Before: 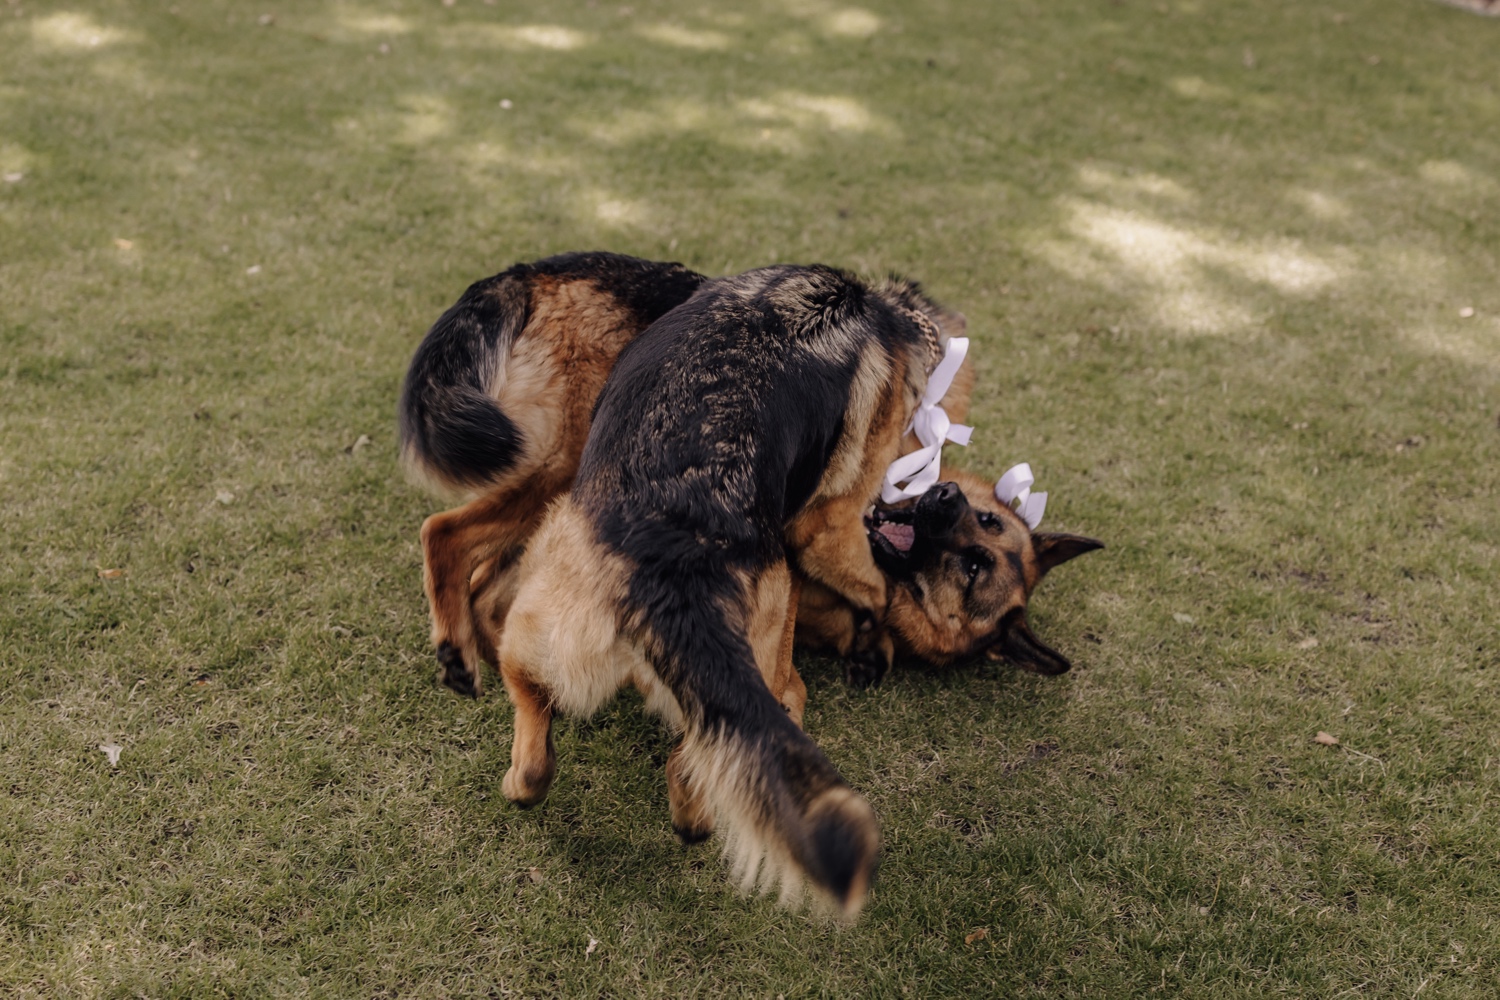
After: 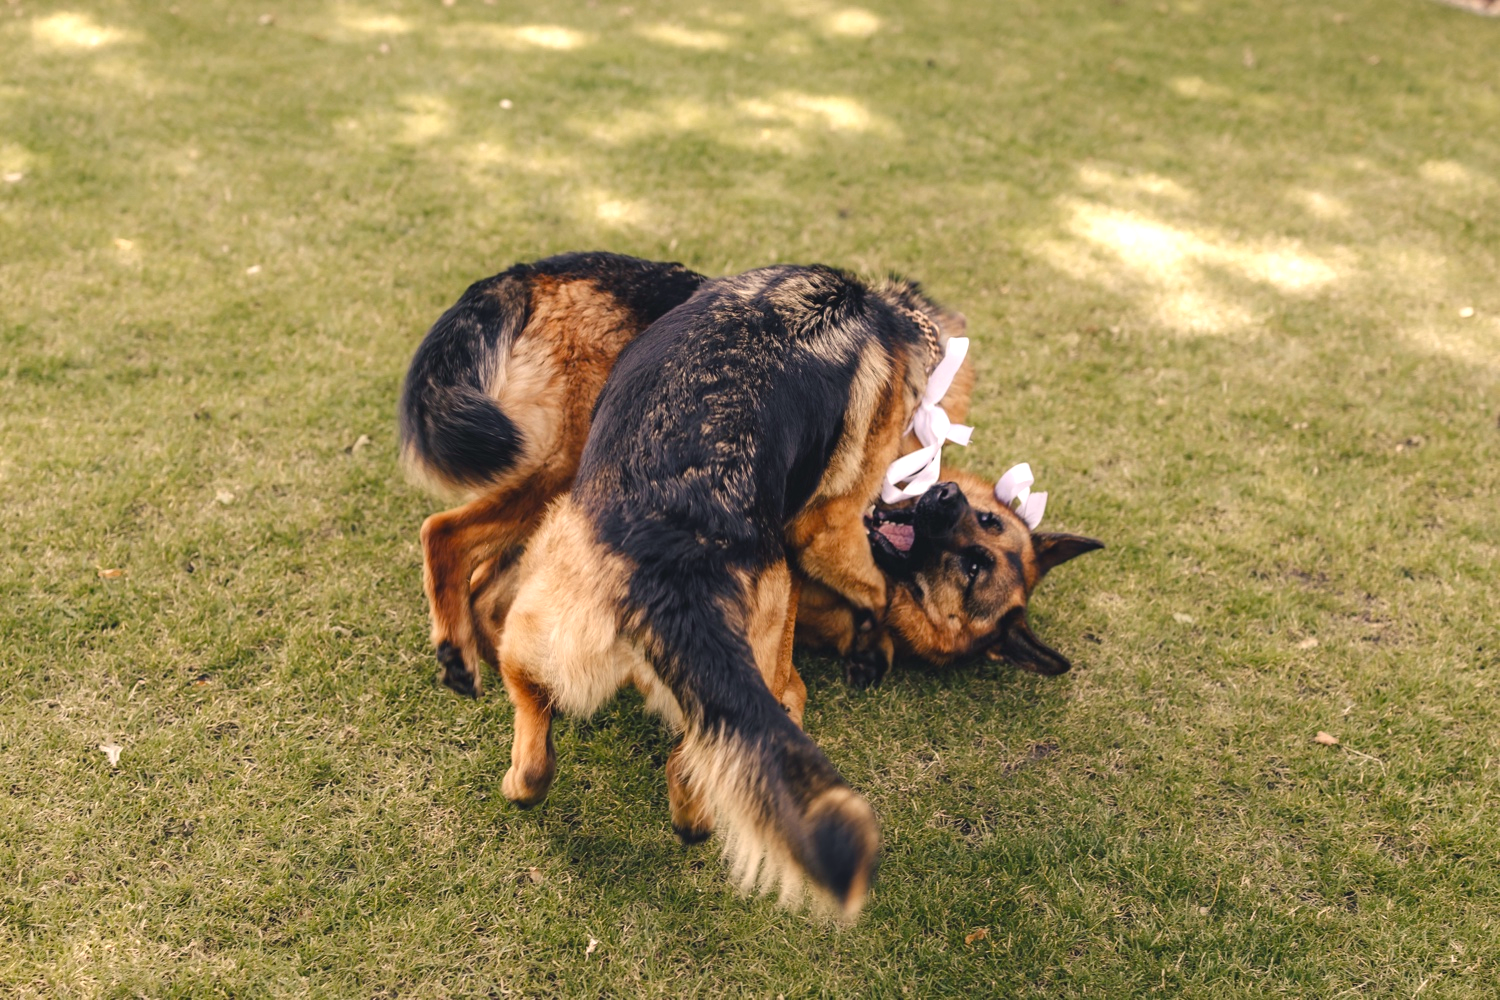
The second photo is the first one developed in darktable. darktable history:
color balance rgb: shadows lift › chroma 2%, shadows lift › hue 219.6°, power › hue 313.2°, highlights gain › chroma 3%, highlights gain › hue 75.6°, global offset › luminance 0.5%, perceptual saturation grading › global saturation 15.33%, perceptual saturation grading › highlights -19.33%, perceptual saturation grading › shadows 20%, global vibrance 20%
exposure: black level correction 0, exposure 0.9 EV, compensate highlight preservation false
